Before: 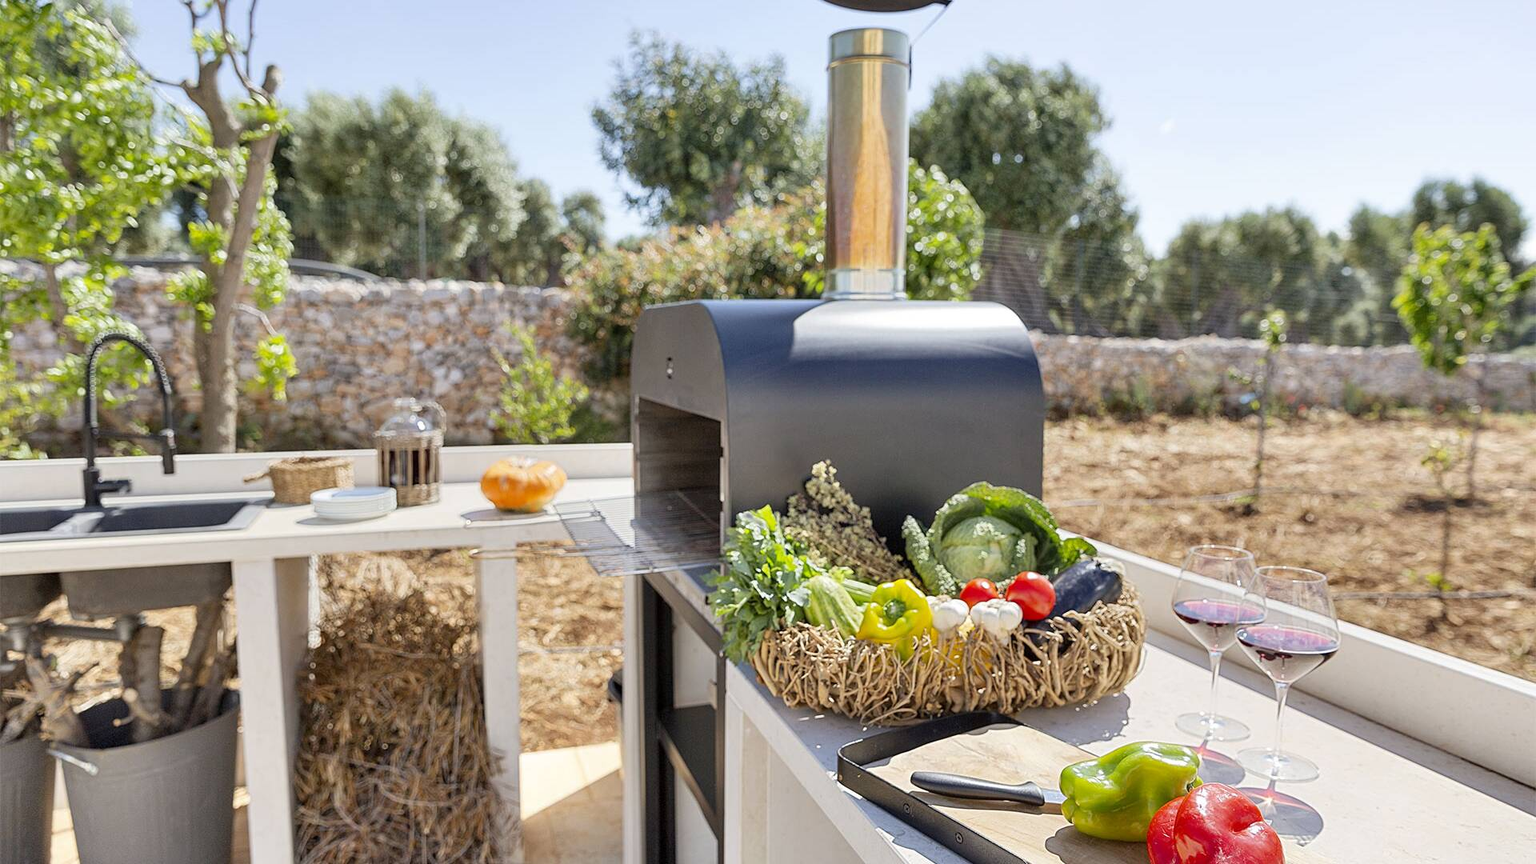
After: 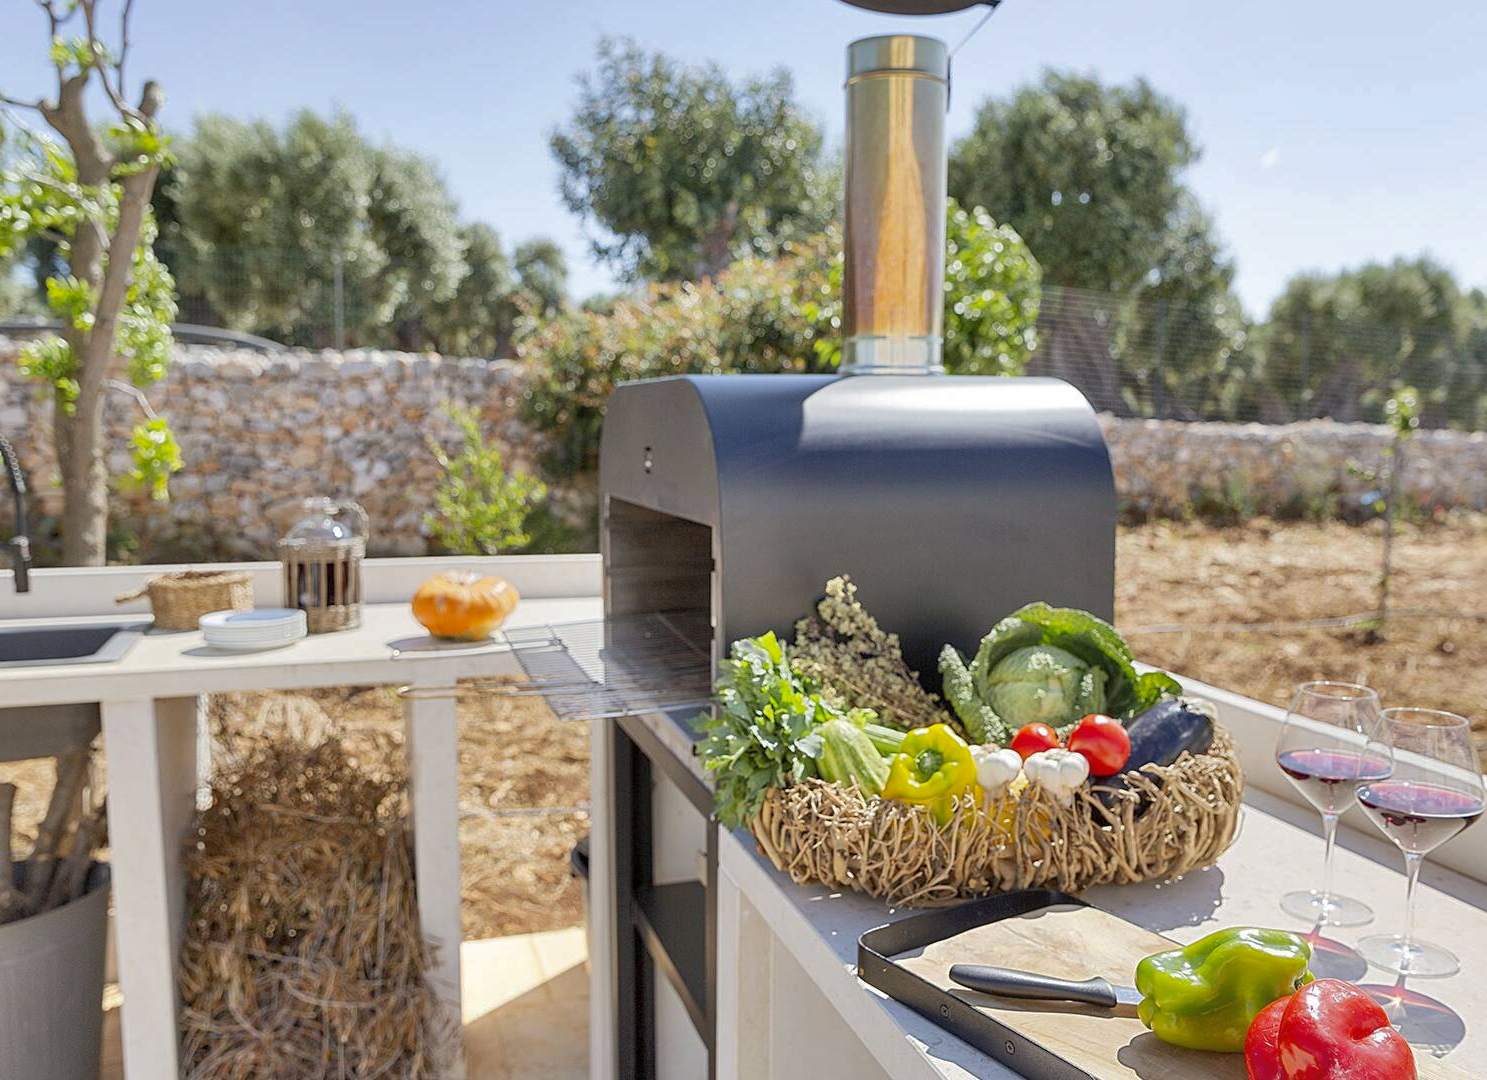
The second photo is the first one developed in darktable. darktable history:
crop: left 9.88%, right 12.664%
shadows and highlights: on, module defaults
